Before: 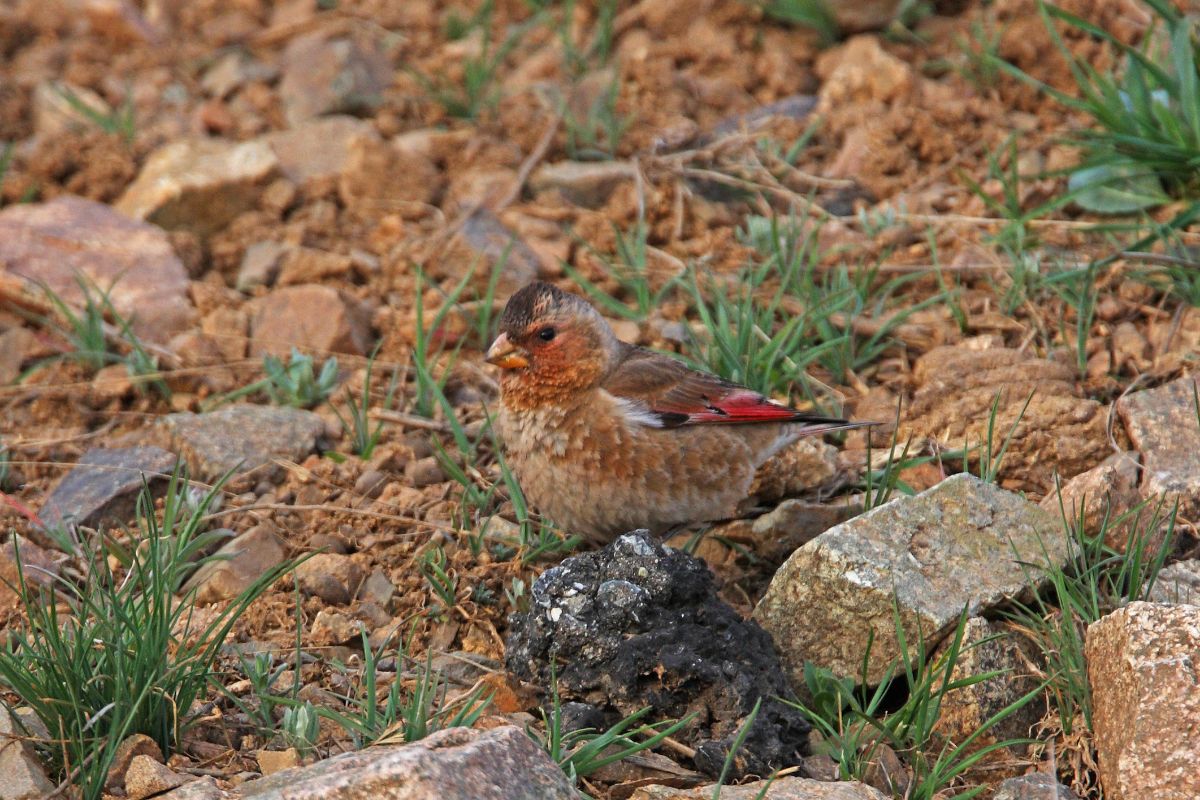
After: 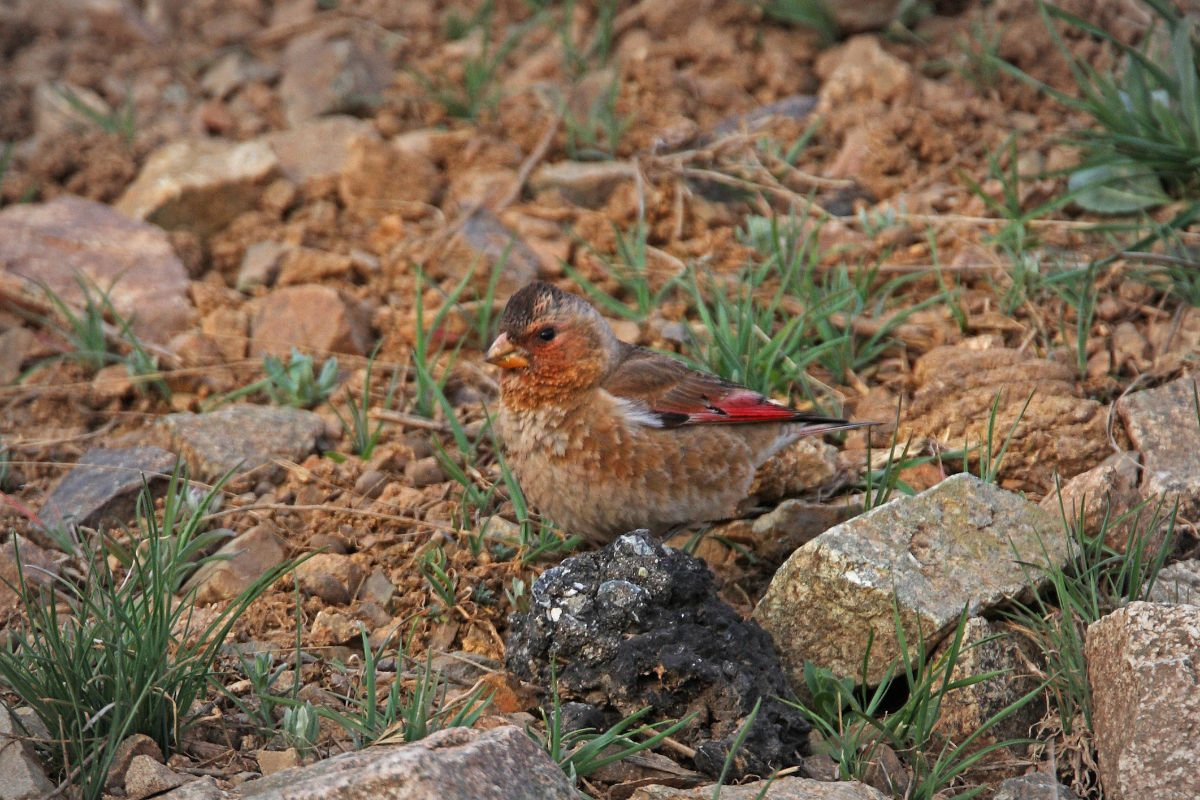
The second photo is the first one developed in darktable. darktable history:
vignetting: fall-off start 67.63%, fall-off radius 68.54%, brightness -0.286, automatic ratio true, unbound false
